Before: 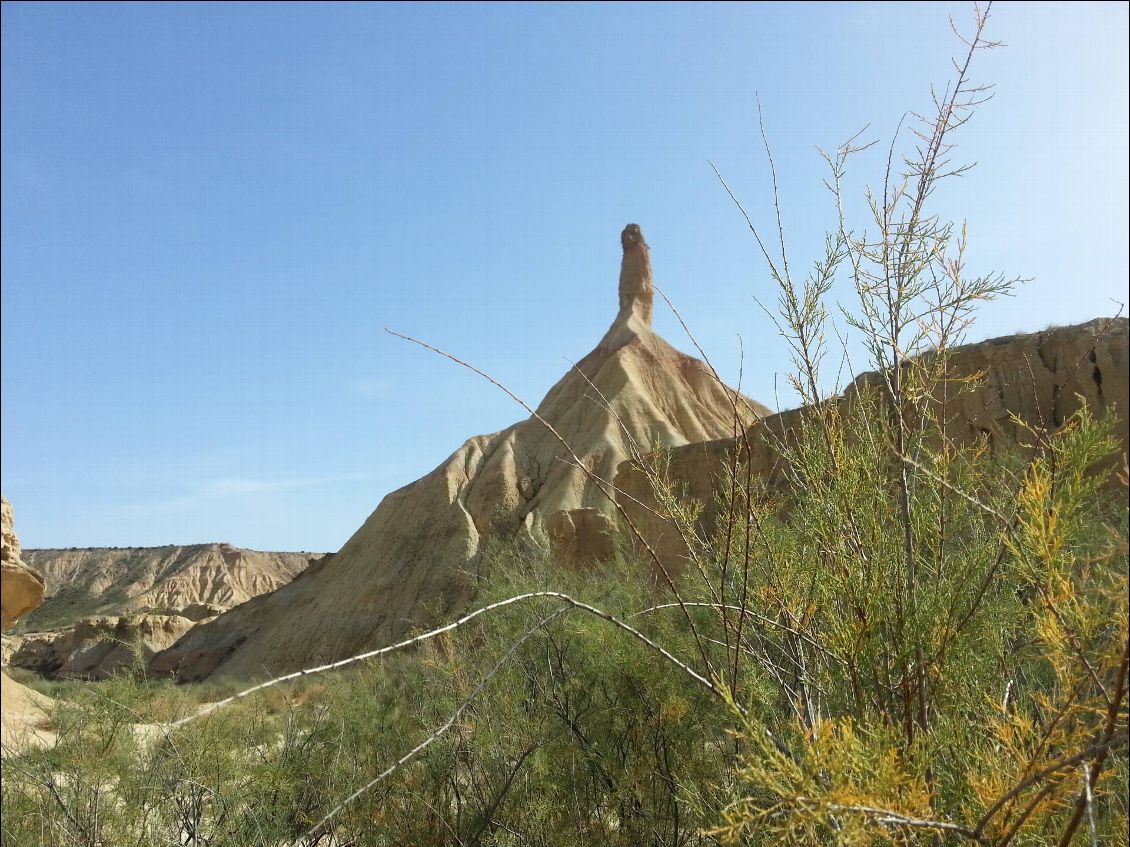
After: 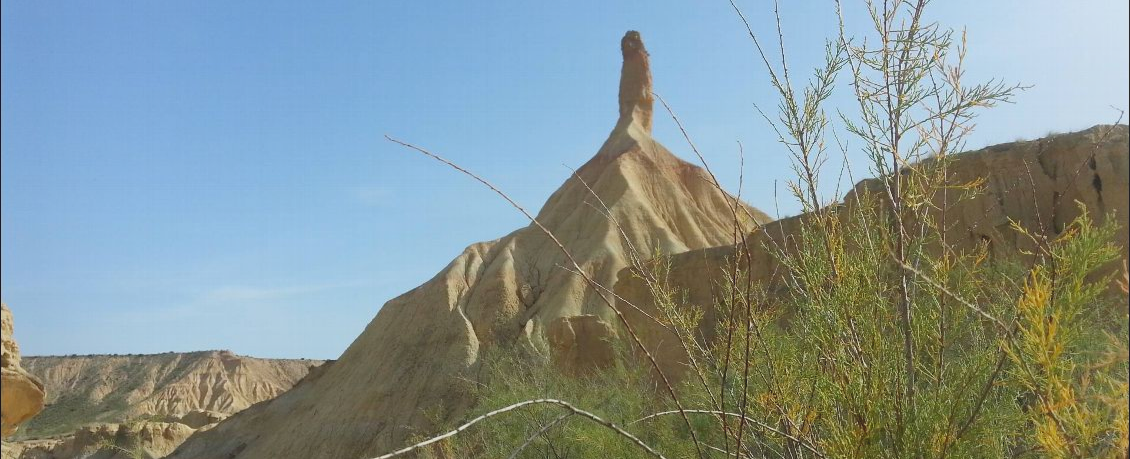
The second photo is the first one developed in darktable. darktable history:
local contrast: detail 71%
shadows and highlights: low approximation 0.01, soften with gaussian
crop and rotate: top 22.9%, bottom 22.881%
